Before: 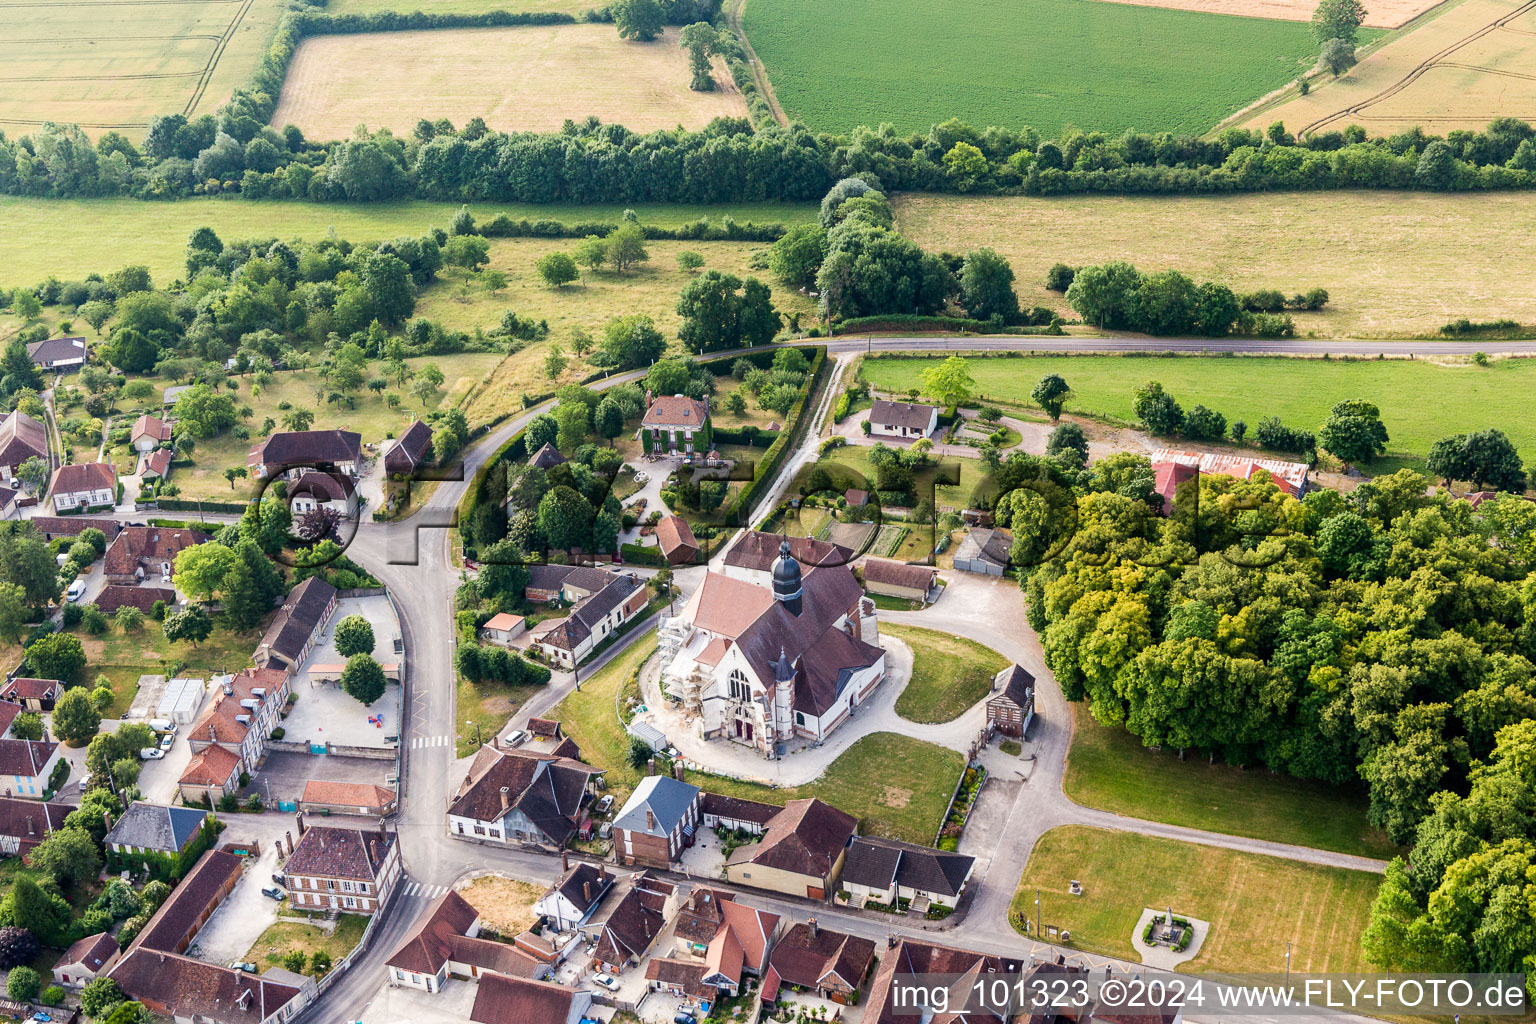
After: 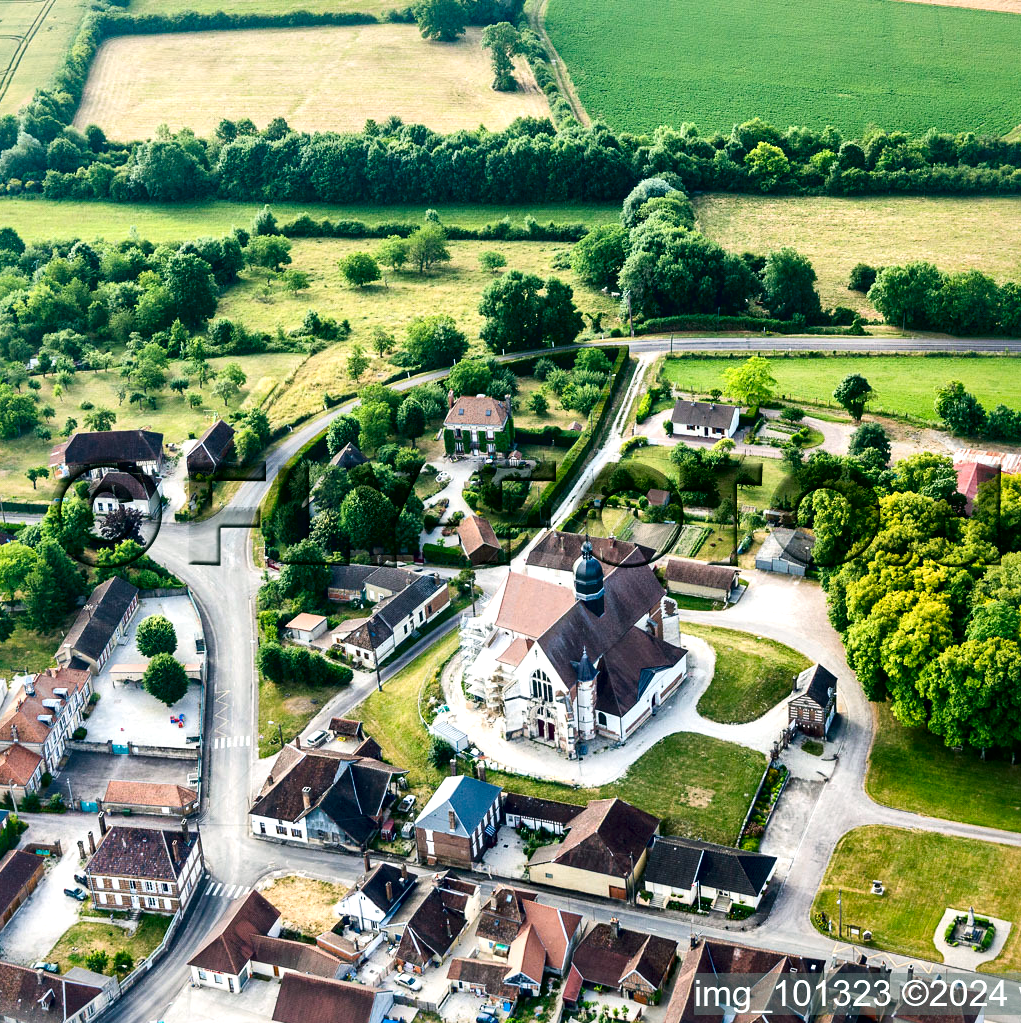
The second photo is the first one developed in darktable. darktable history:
color balance rgb: power › chroma 2.146%, power › hue 167.23°, global offset › hue 168.93°, linear chroma grading › global chroma 8.786%, perceptual saturation grading › global saturation 0.482%, global vibrance 20%
exposure: compensate highlight preservation false
local contrast: mode bilateral grid, contrast 43, coarseness 69, detail 215%, midtone range 0.2
crop and rotate: left 12.894%, right 20.594%
